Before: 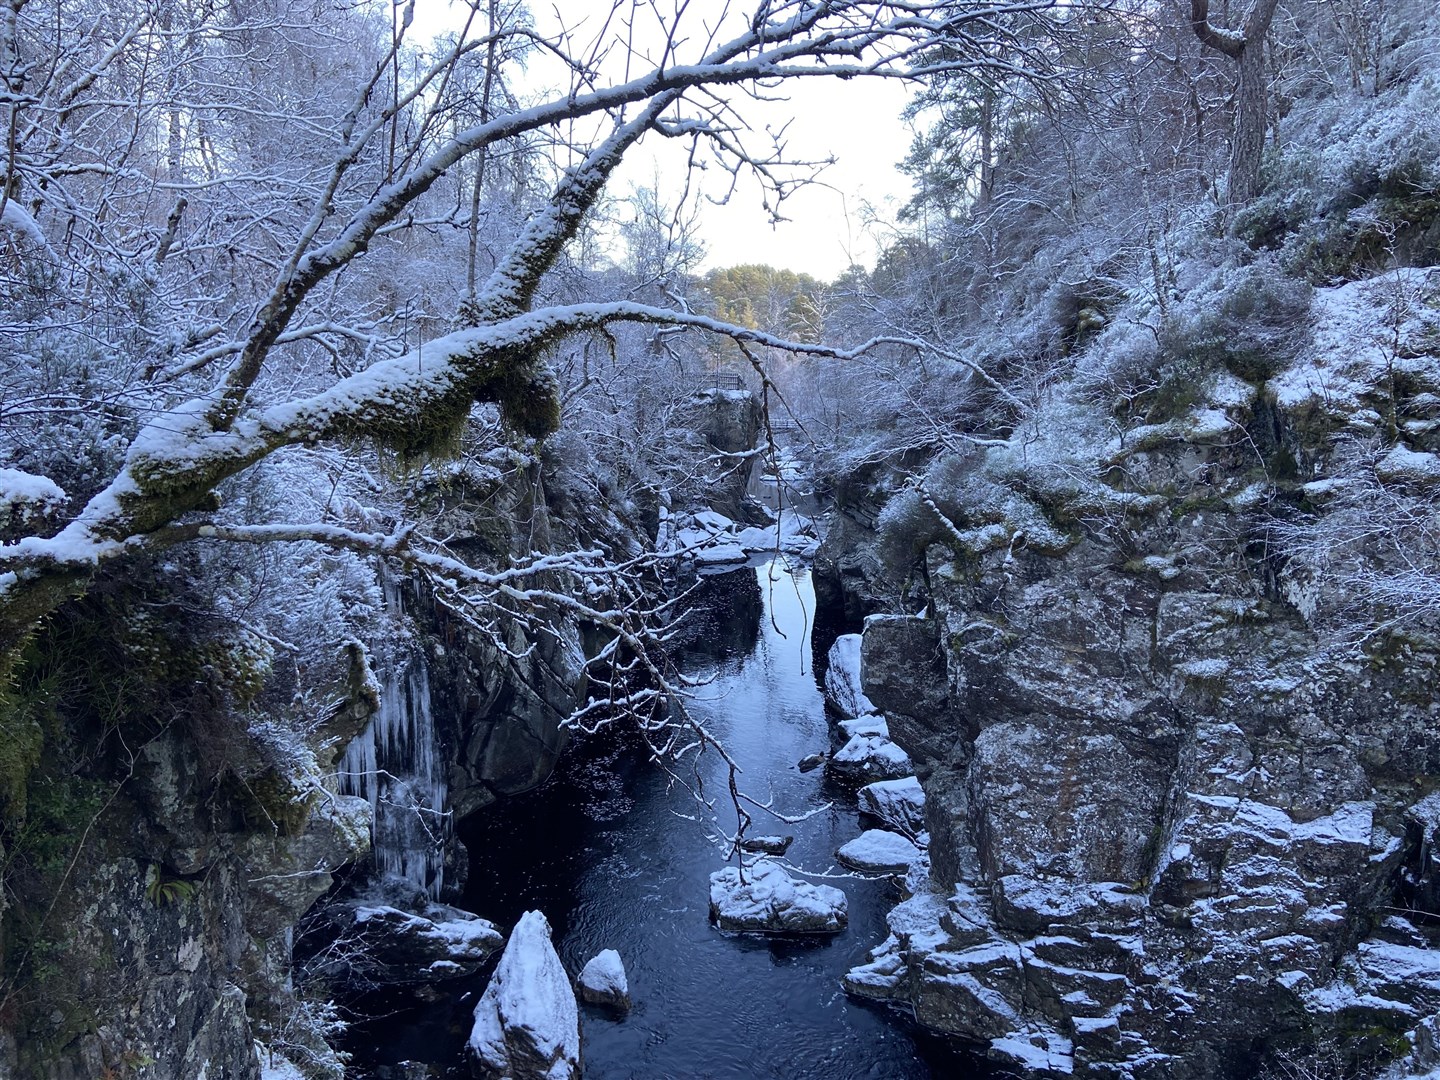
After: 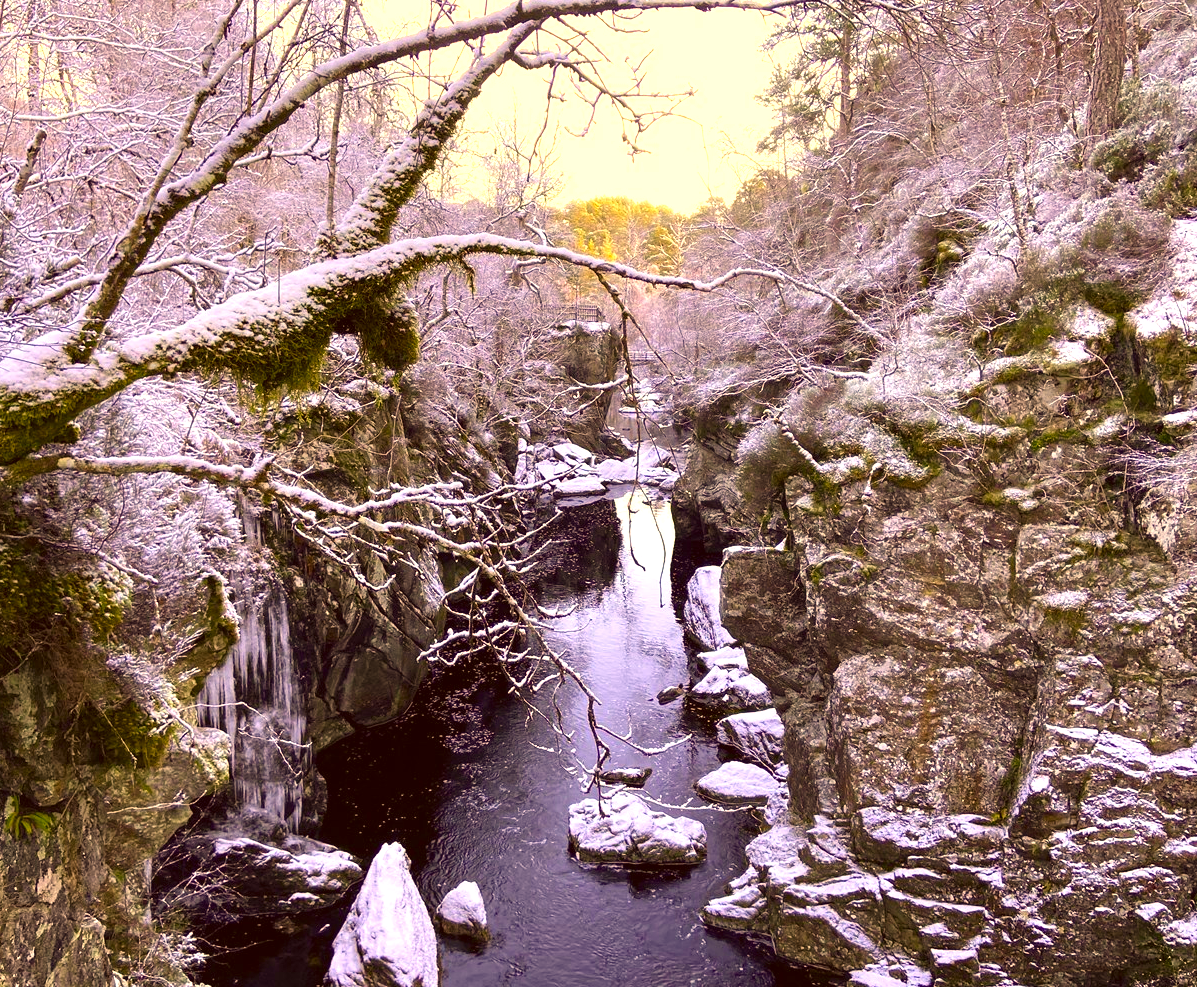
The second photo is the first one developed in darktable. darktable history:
contrast brightness saturation: saturation -0.082
crop: left 9.805%, top 6.325%, right 7.042%, bottom 2.233%
color correction: highlights a* 10.77, highlights b* 30.56, shadows a* 2.87, shadows b* 17.97, saturation 1.75
exposure: black level correction 0, exposure 1.001 EV, compensate highlight preservation false
